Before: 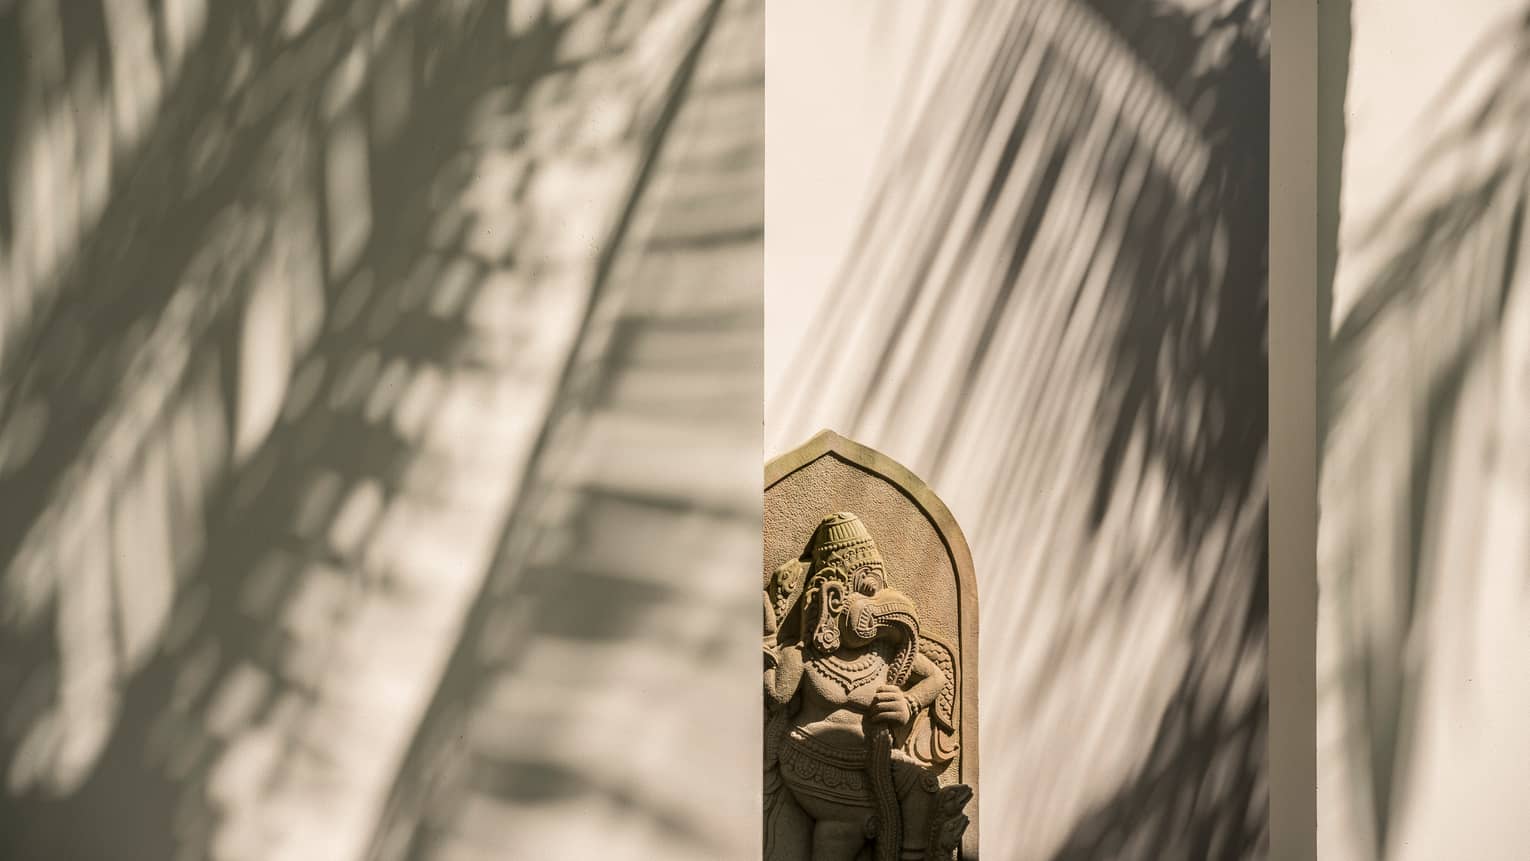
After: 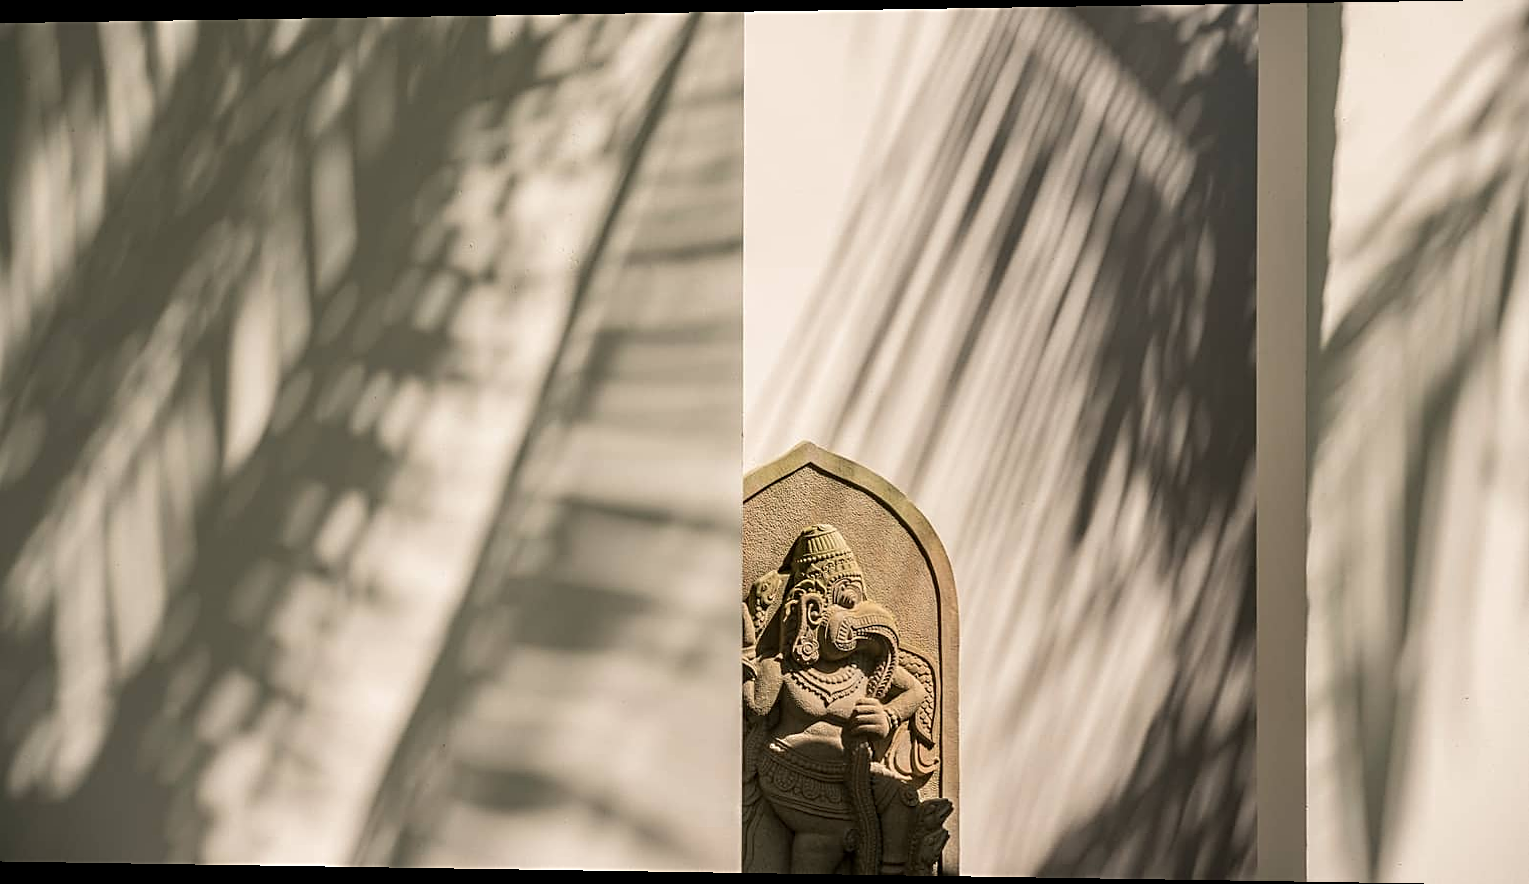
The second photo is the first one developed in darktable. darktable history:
rotate and perspective: lens shift (horizontal) -0.055, automatic cropping off
sharpen: on, module defaults
